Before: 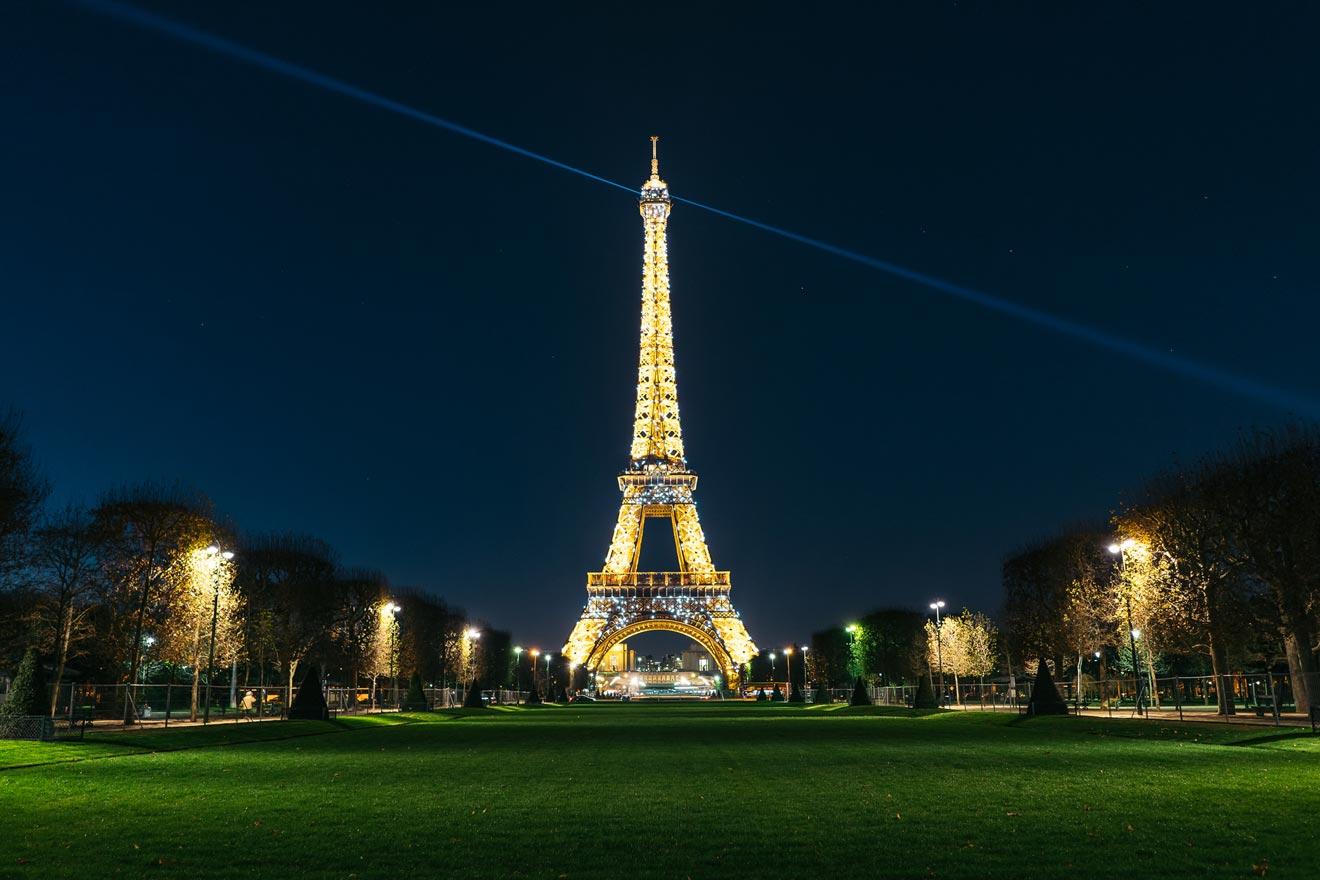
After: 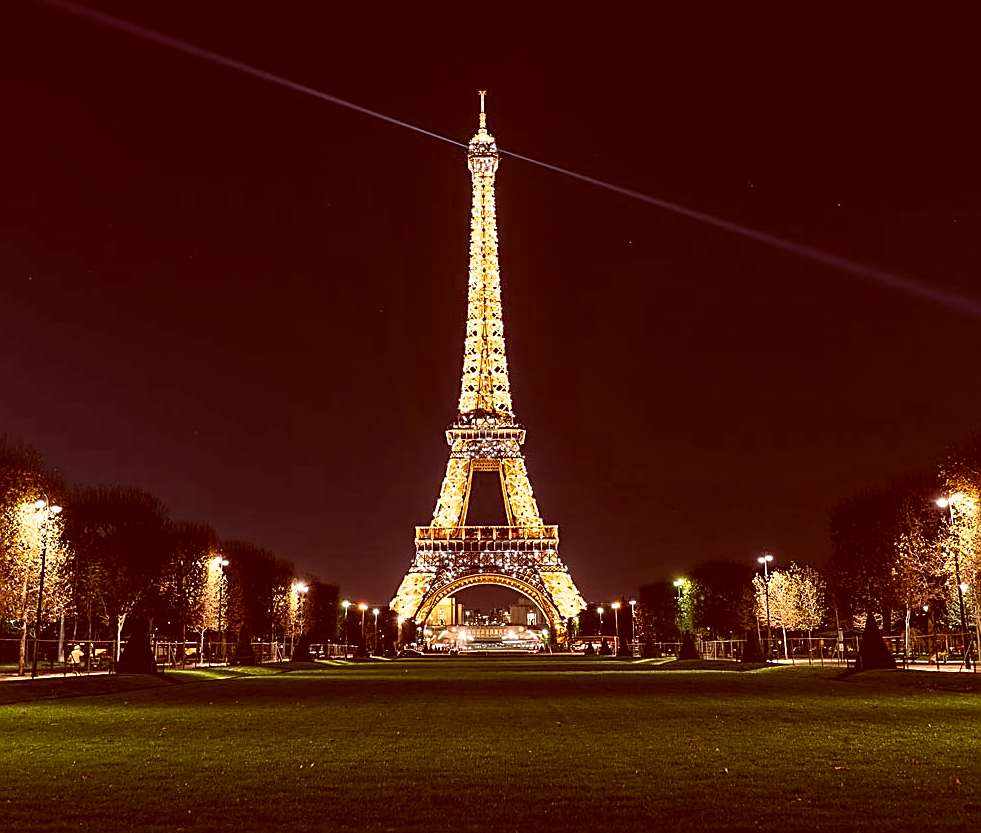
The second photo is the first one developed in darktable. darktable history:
sharpen: amount 0.893
crop and rotate: left 13.102%, top 5.269%, right 12.541%
color correction: highlights a* 9.32, highlights b* 9.09, shadows a* 39.32, shadows b* 39.29, saturation 0.797
